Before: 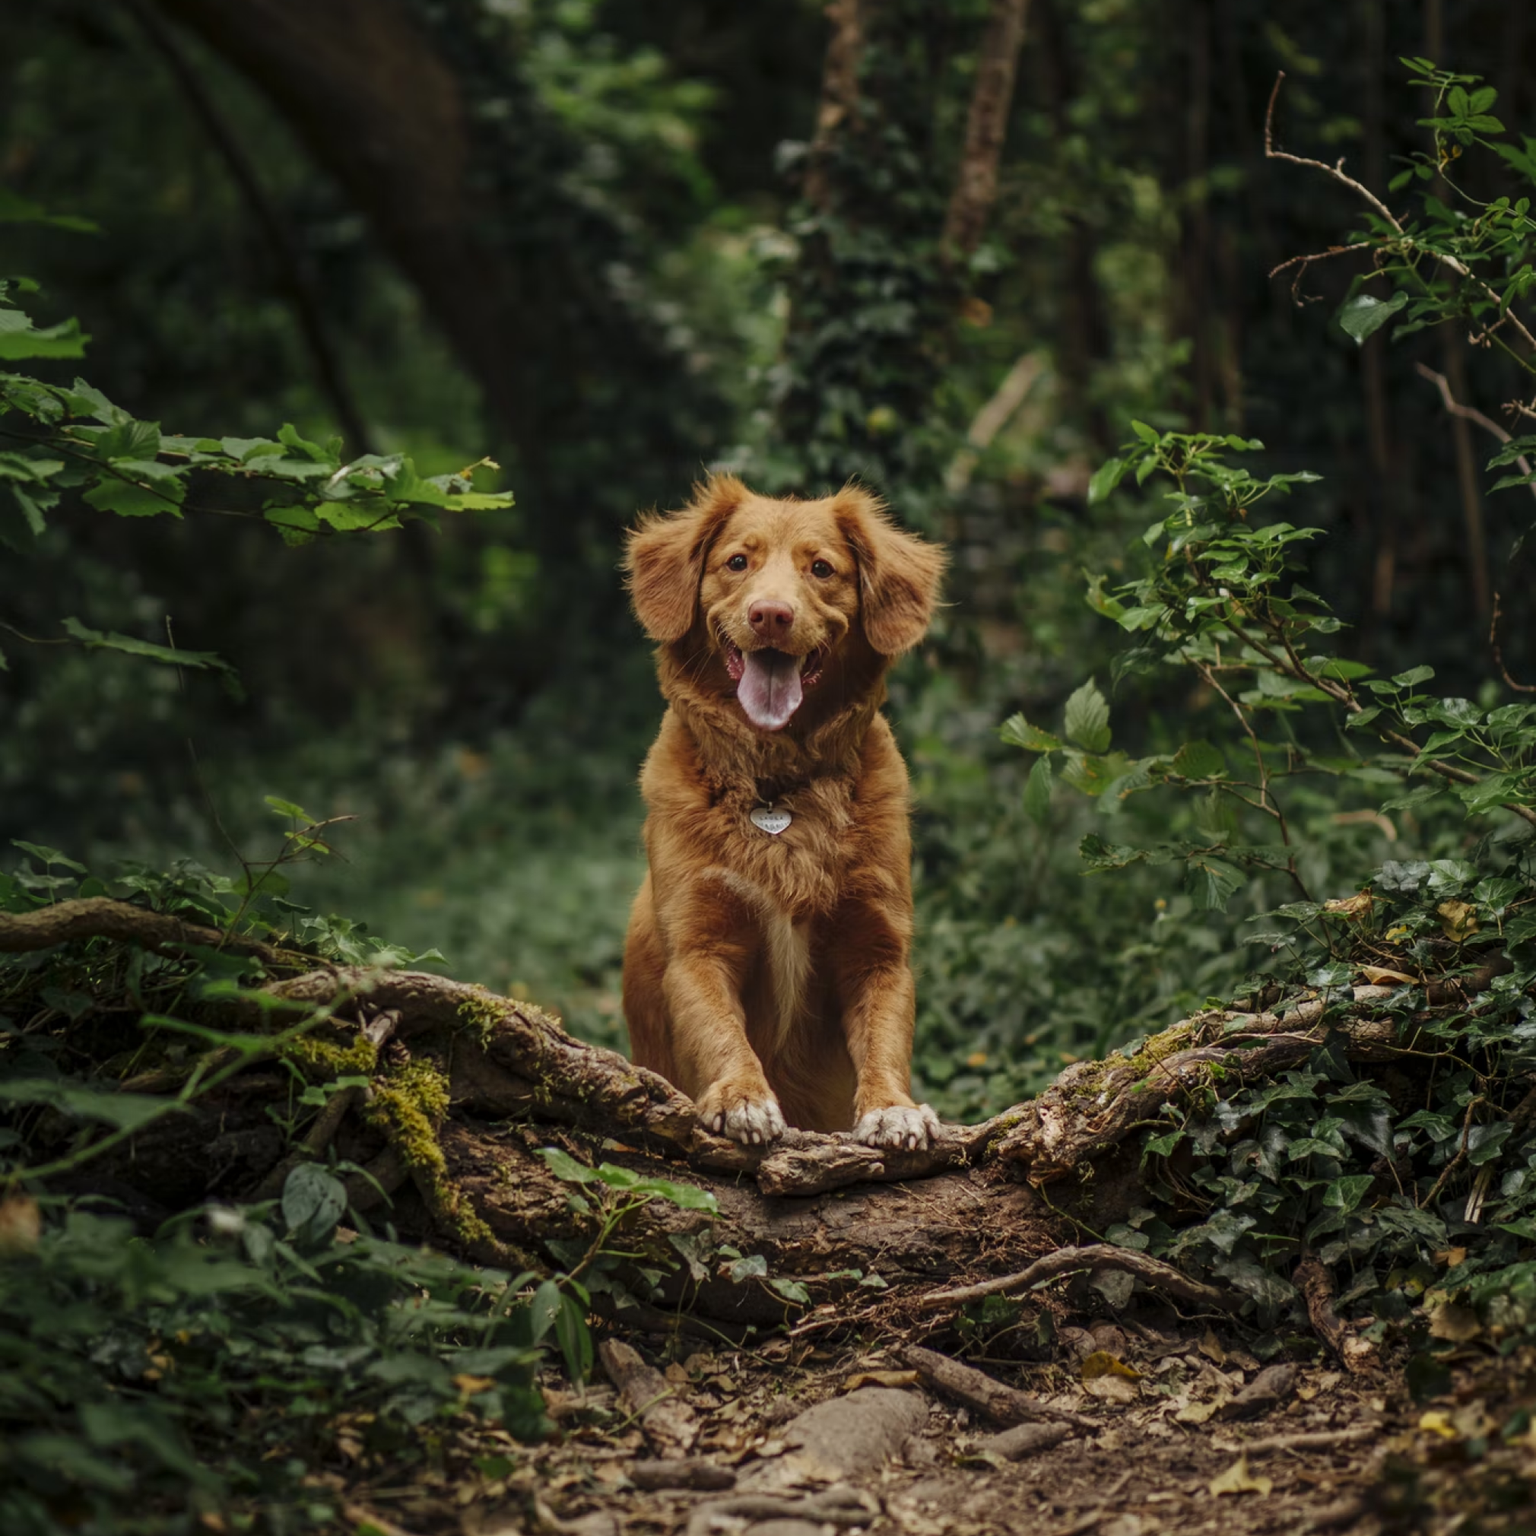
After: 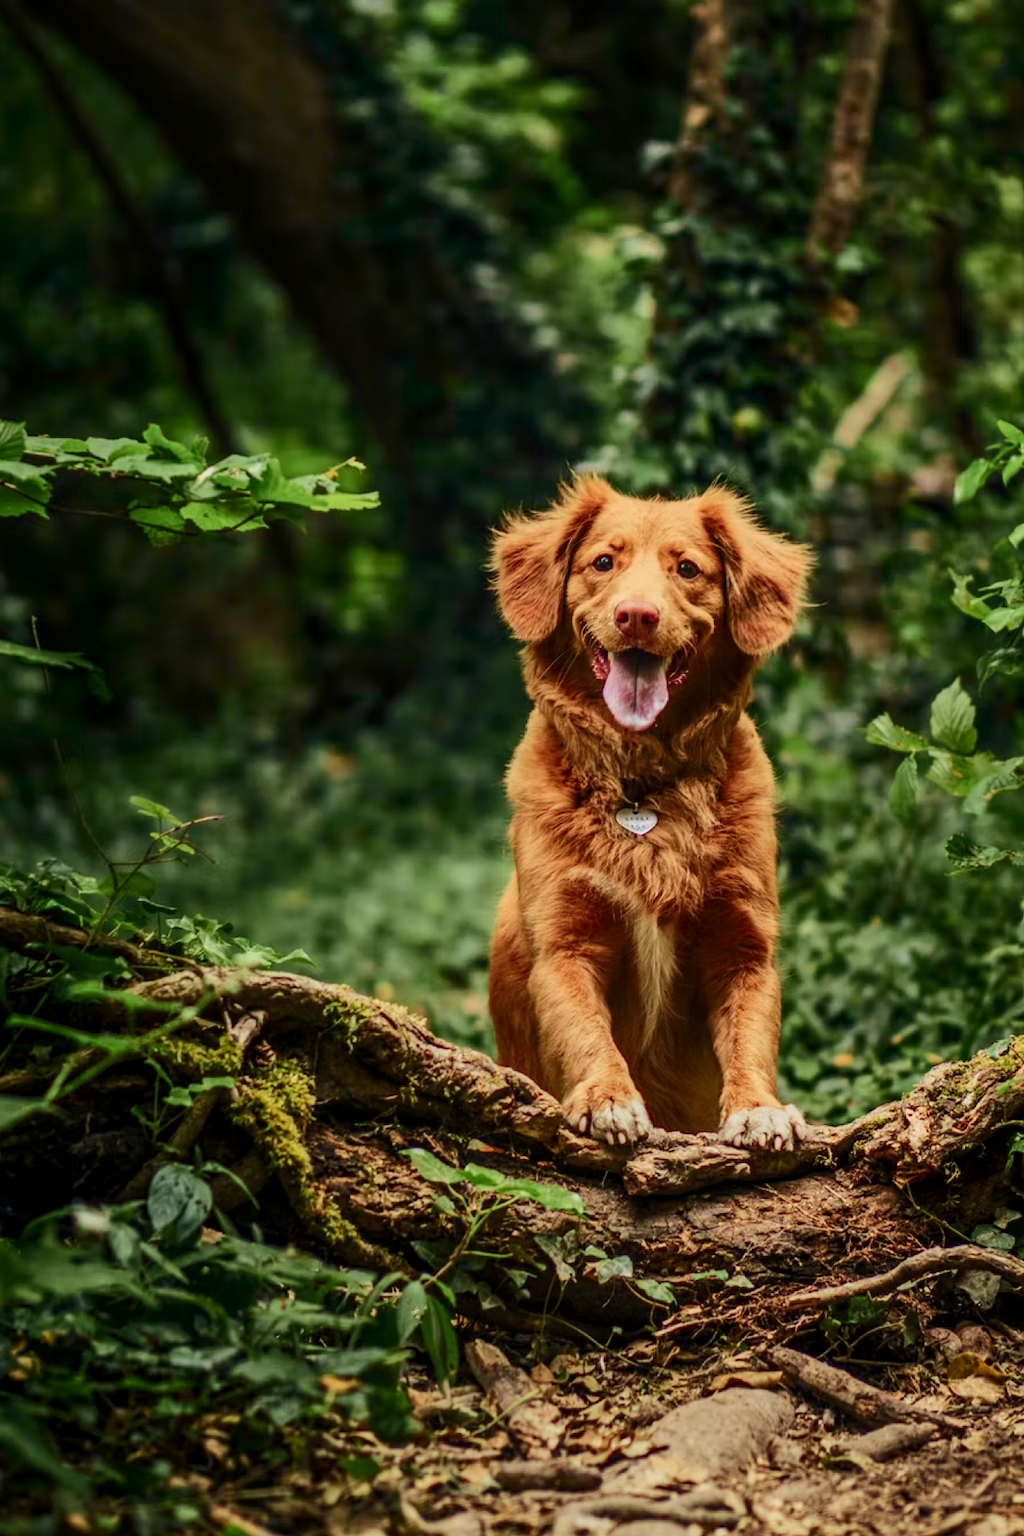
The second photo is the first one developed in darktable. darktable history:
crop and rotate: left 8.786%, right 24.548%
base curve: curves: ch0 [(0, 0) (0.235, 0.266) (0.503, 0.496) (0.786, 0.72) (1, 1)]
exposure: black level correction 0.001, compensate highlight preservation false
local contrast: on, module defaults
tone curve: curves: ch0 [(0, 0.012) (0.052, 0.04) (0.107, 0.086) (0.276, 0.265) (0.461, 0.531) (0.718, 0.79) (0.921, 0.909) (0.999, 0.951)]; ch1 [(0, 0) (0.339, 0.298) (0.402, 0.363) (0.444, 0.415) (0.485, 0.469) (0.494, 0.493) (0.504, 0.501) (0.525, 0.534) (0.555, 0.587) (0.594, 0.647) (1, 1)]; ch2 [(0, 0) (0.48, 0.48) (0.504, 0.5) (0.535, 0.557) (0.581, 0.623) (0.649, 0.683) (0.824, 0.815) (1, 1)], color space Lab, independent channels, preserve colors none
